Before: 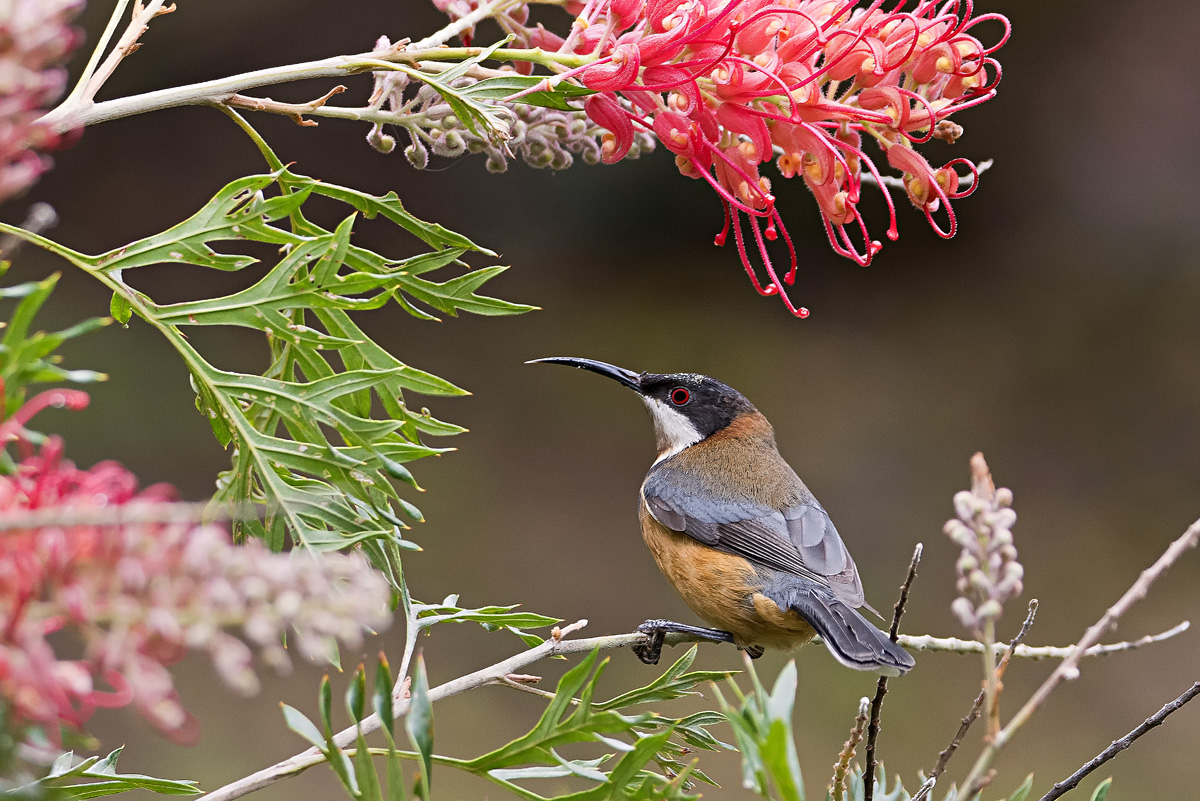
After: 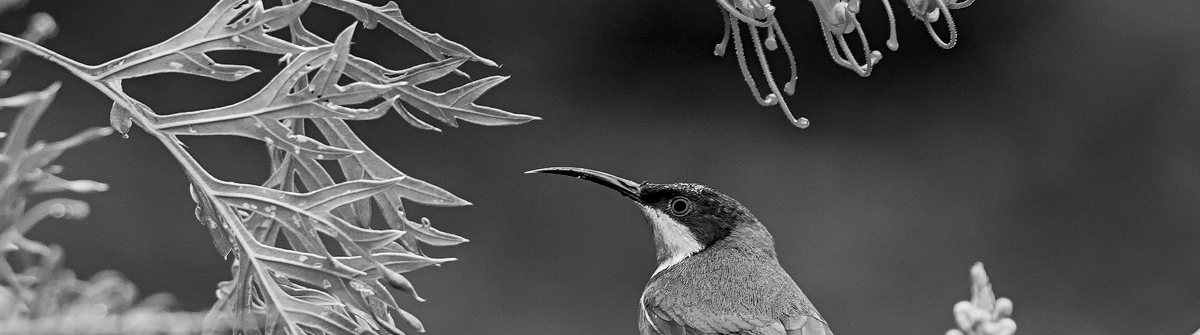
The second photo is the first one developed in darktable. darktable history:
color correction: highlights a* -11.71, highlights b* -15.58
crop and rotate: top 23.84%, bottom 34.294%
white balance: emerald 1
monochrome: a -71.75, b 75.82
local contrast: on, module defaults
